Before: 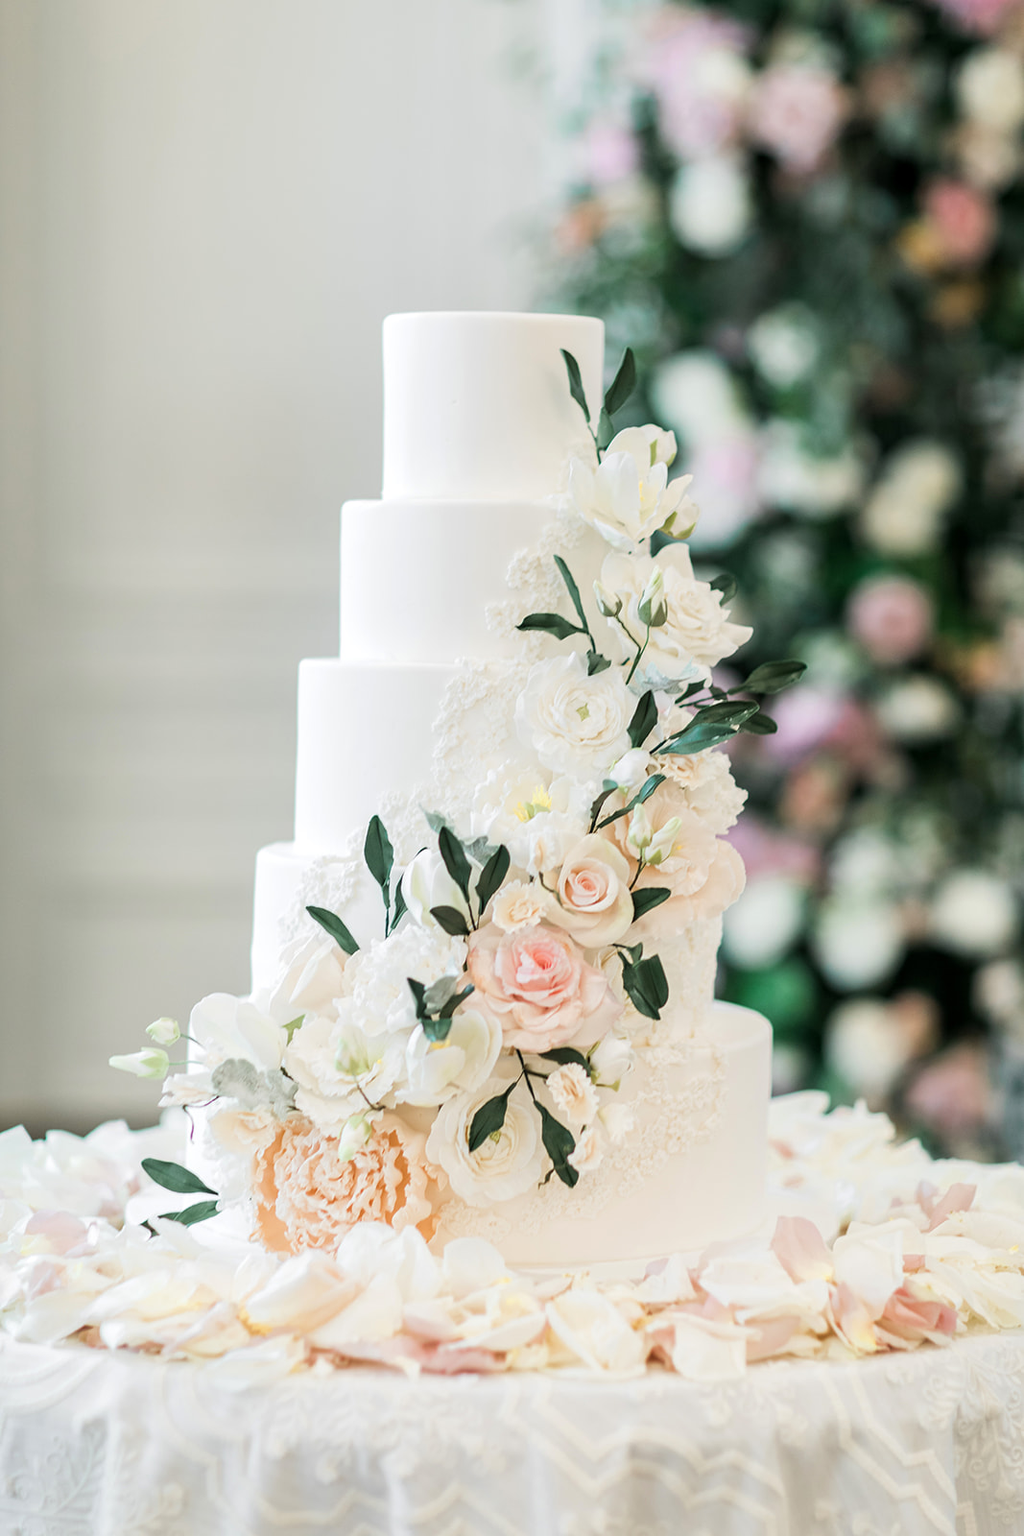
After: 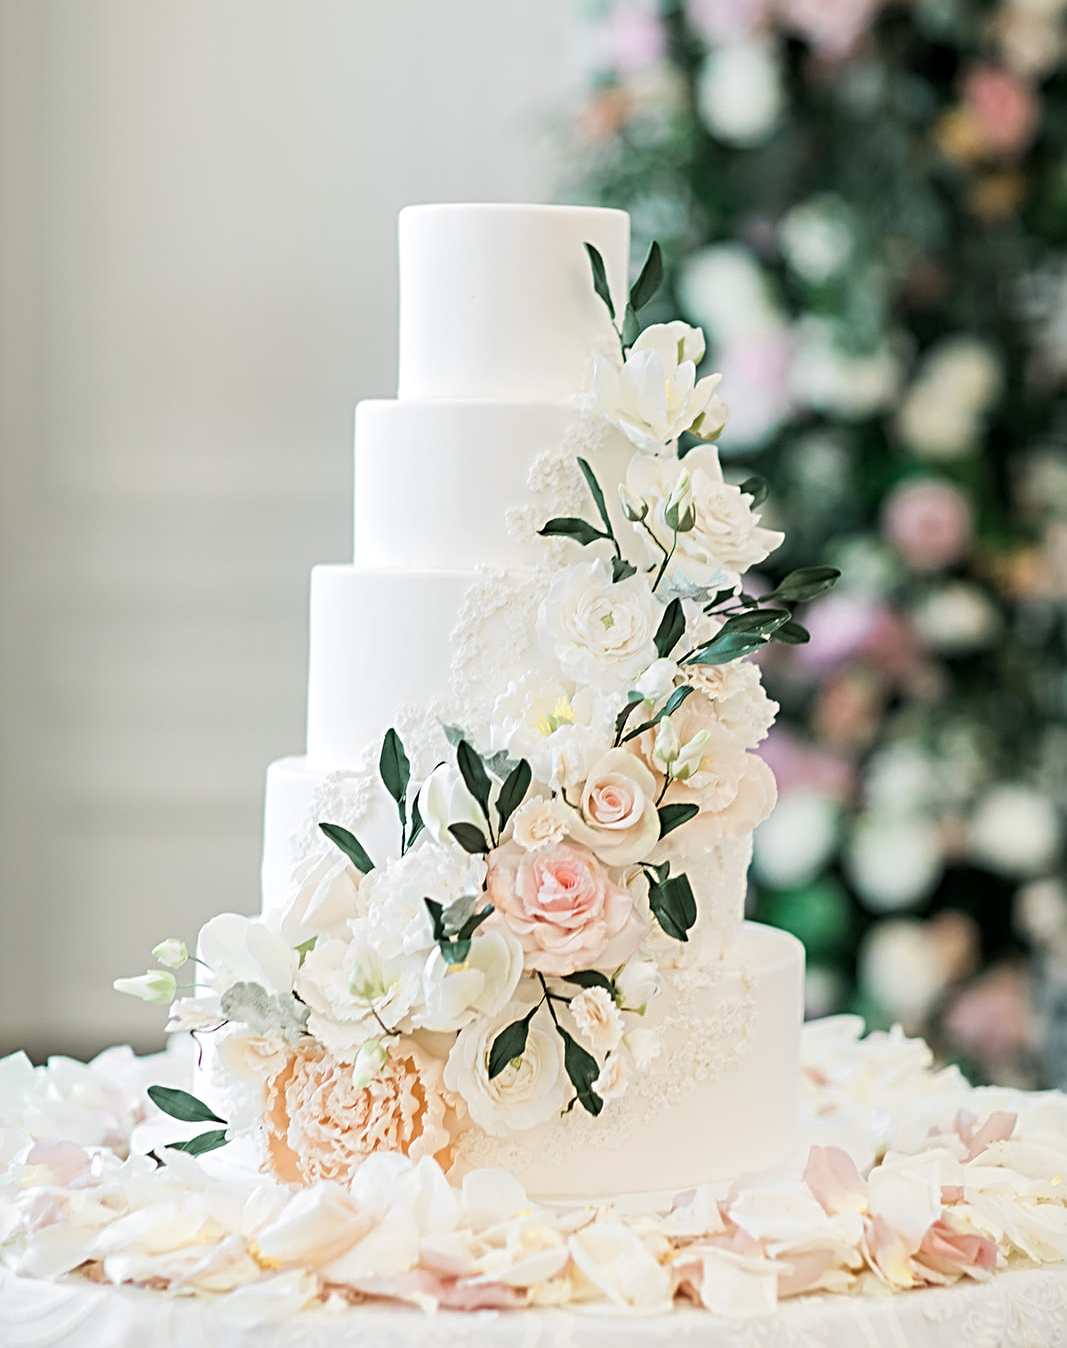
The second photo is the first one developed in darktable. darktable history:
sharpen: radius 3.952
crop: top 7.565%, bottom 8.13%
